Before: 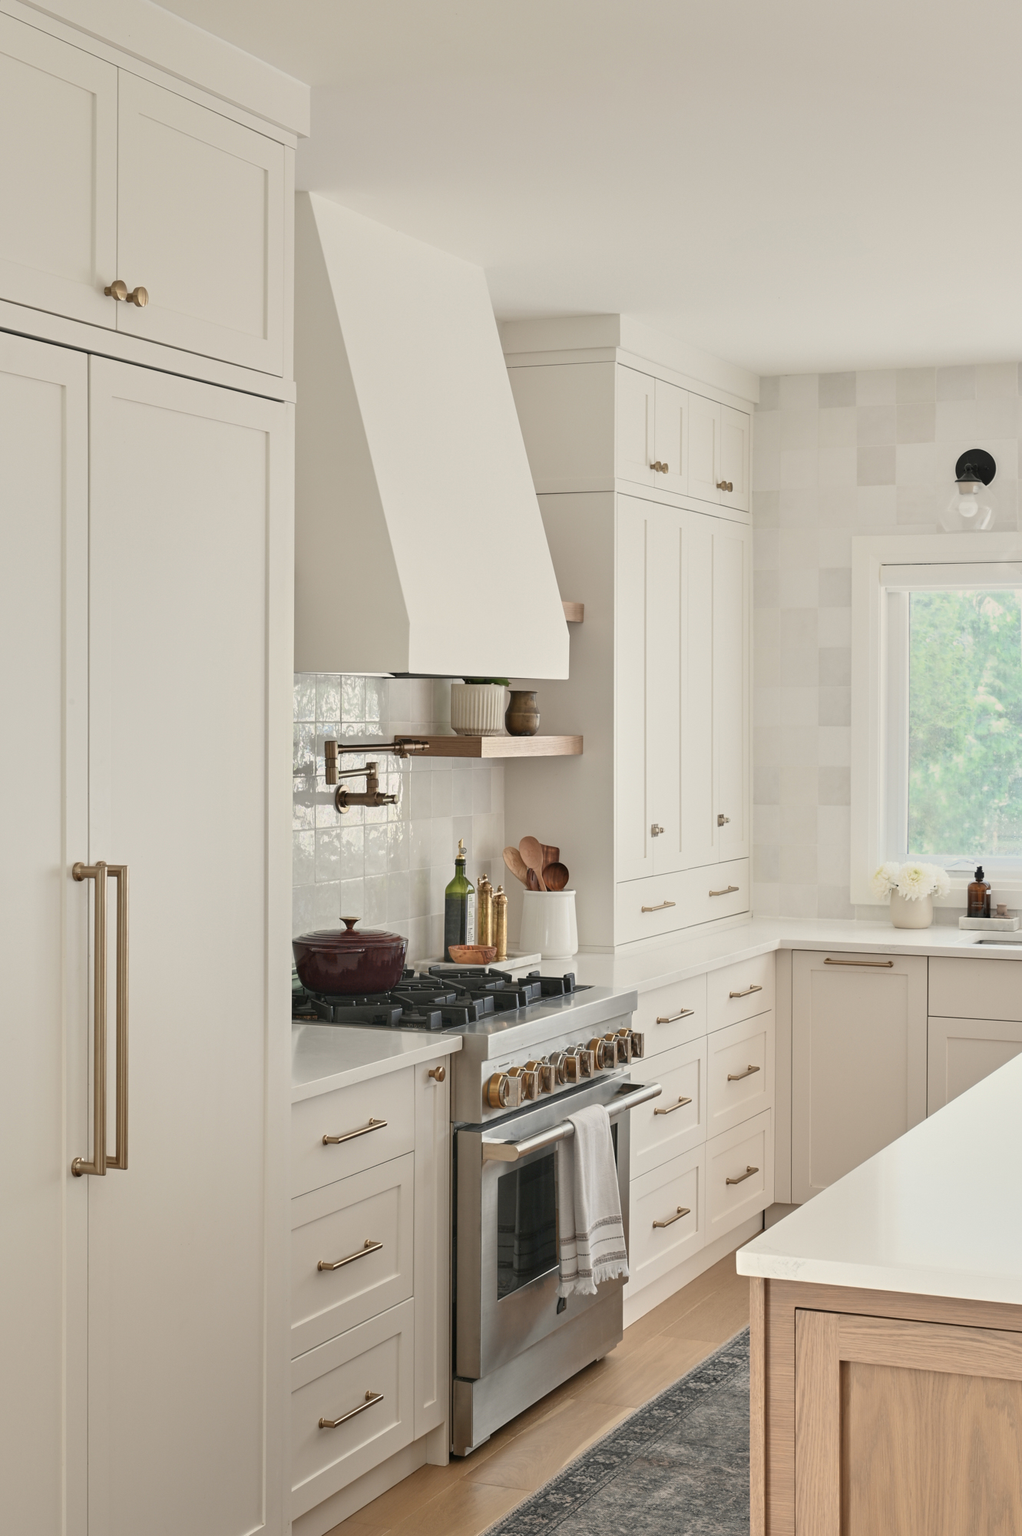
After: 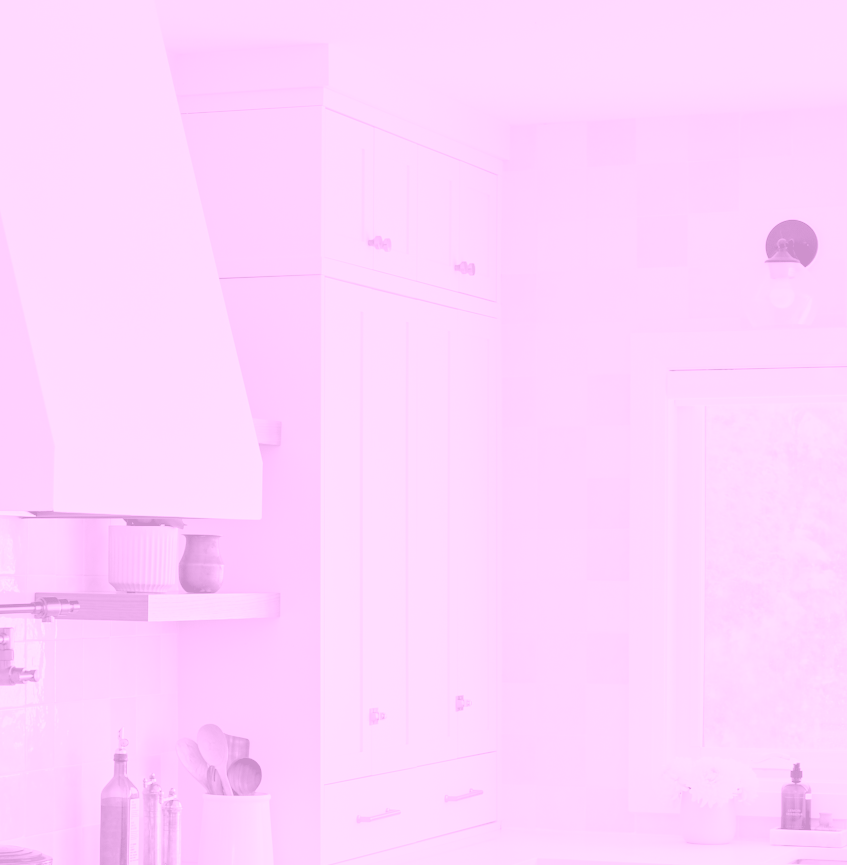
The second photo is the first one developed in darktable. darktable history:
crop: left 36.005%, top 18.293%, right 0.31%, bottom 38.444%
rgb levels: levels [[0.013, 0.434, 0.89], [0, 0.5, 1], [0, 0.5, 1]]
colorize: hue 331.2°, saturation 69%, source mix 30.28%, lightness 69.02%, version 1
